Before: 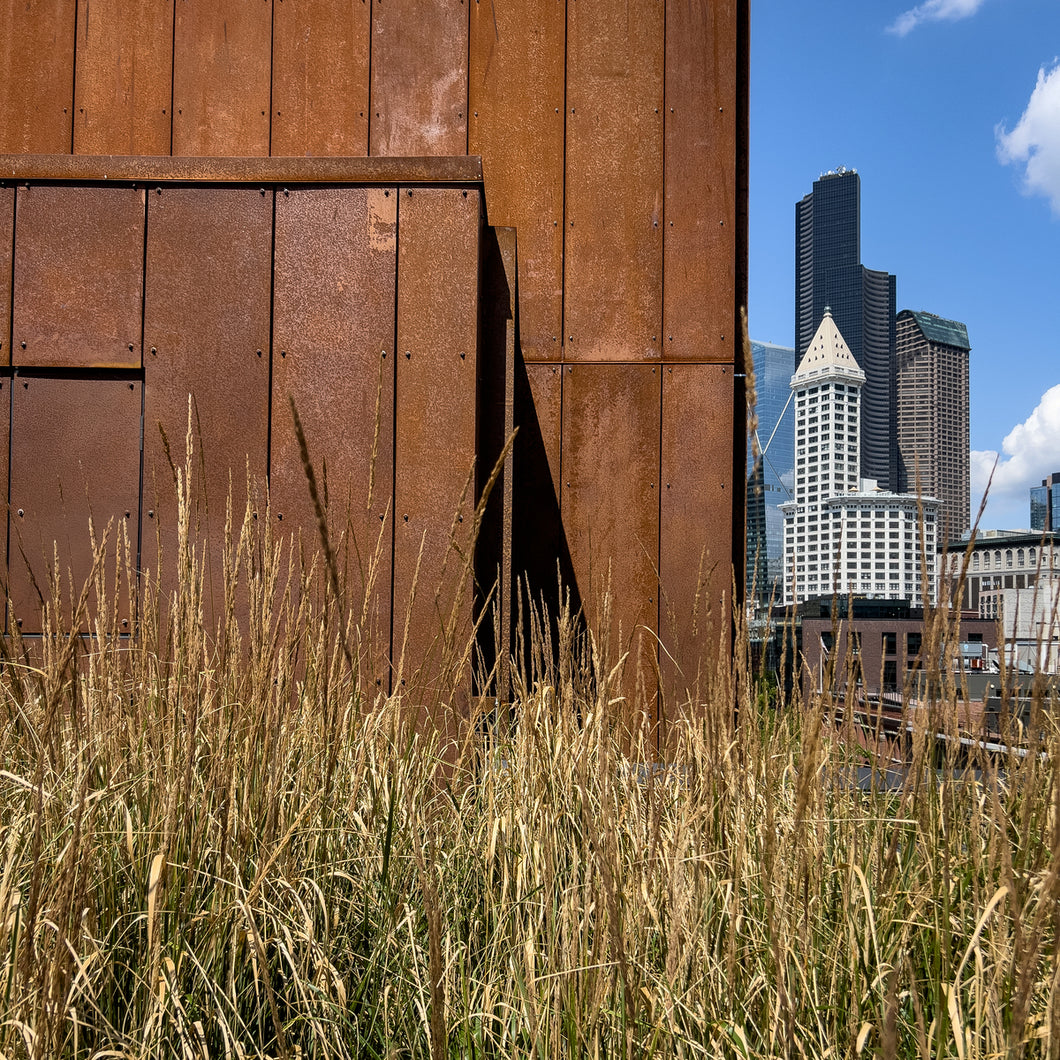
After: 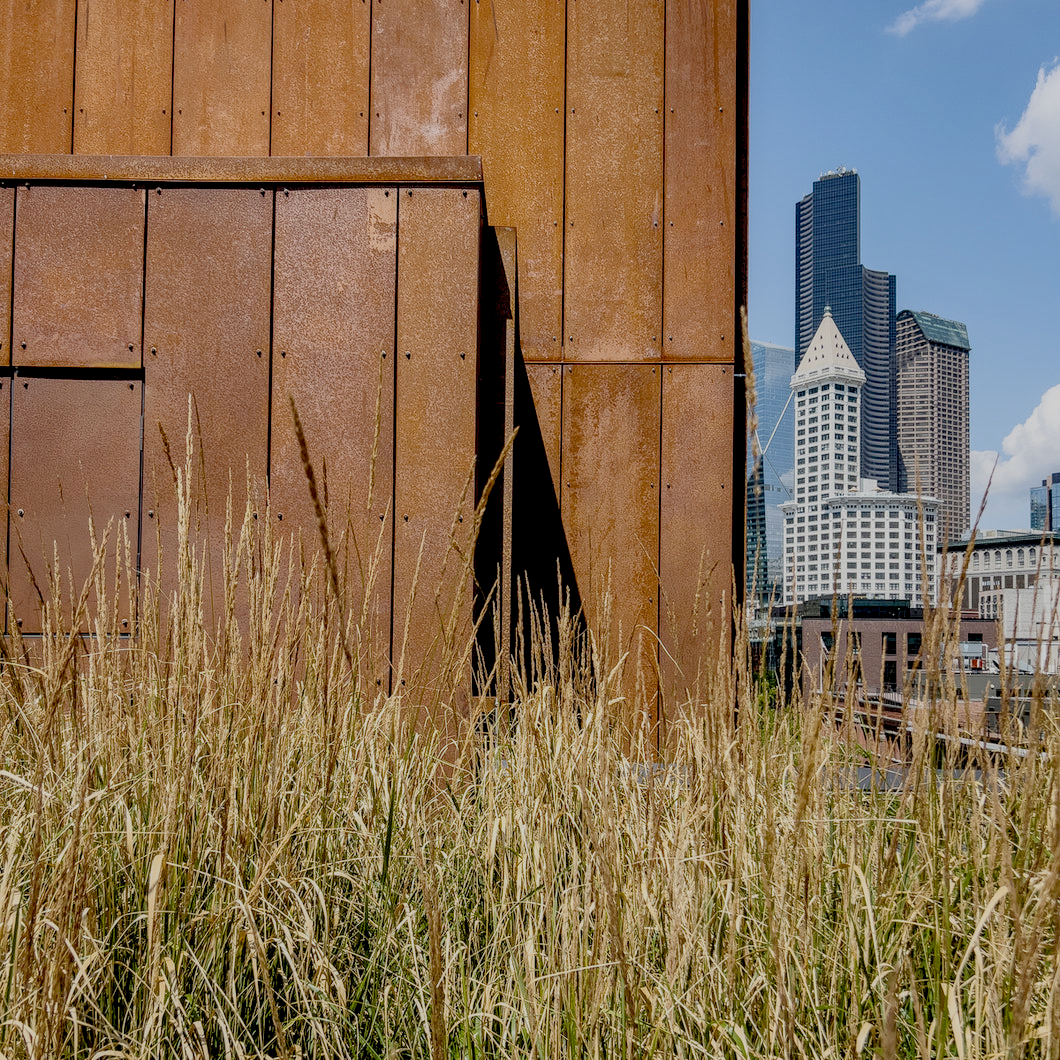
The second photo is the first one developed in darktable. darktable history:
filmic rgb: black relative exposure -7 EV, white relative exposure 6 EV, threshold 3 EV, target black luminance 0%, hardness 2.73, latitude 61.22%, contrast 0.691, highlights saturation mix 10%, shadows ↔ highlights balance -0.073%, preserve chrominance no, color science v4 (2020), iterations of high-quality reconstruction 10, contrast in shadows soft, contrast in highlights soft, enable highlight reconstruction true
exposure: exposure 0.6 EV, compensate highlight preservation false
local contrast: on, module defaults
